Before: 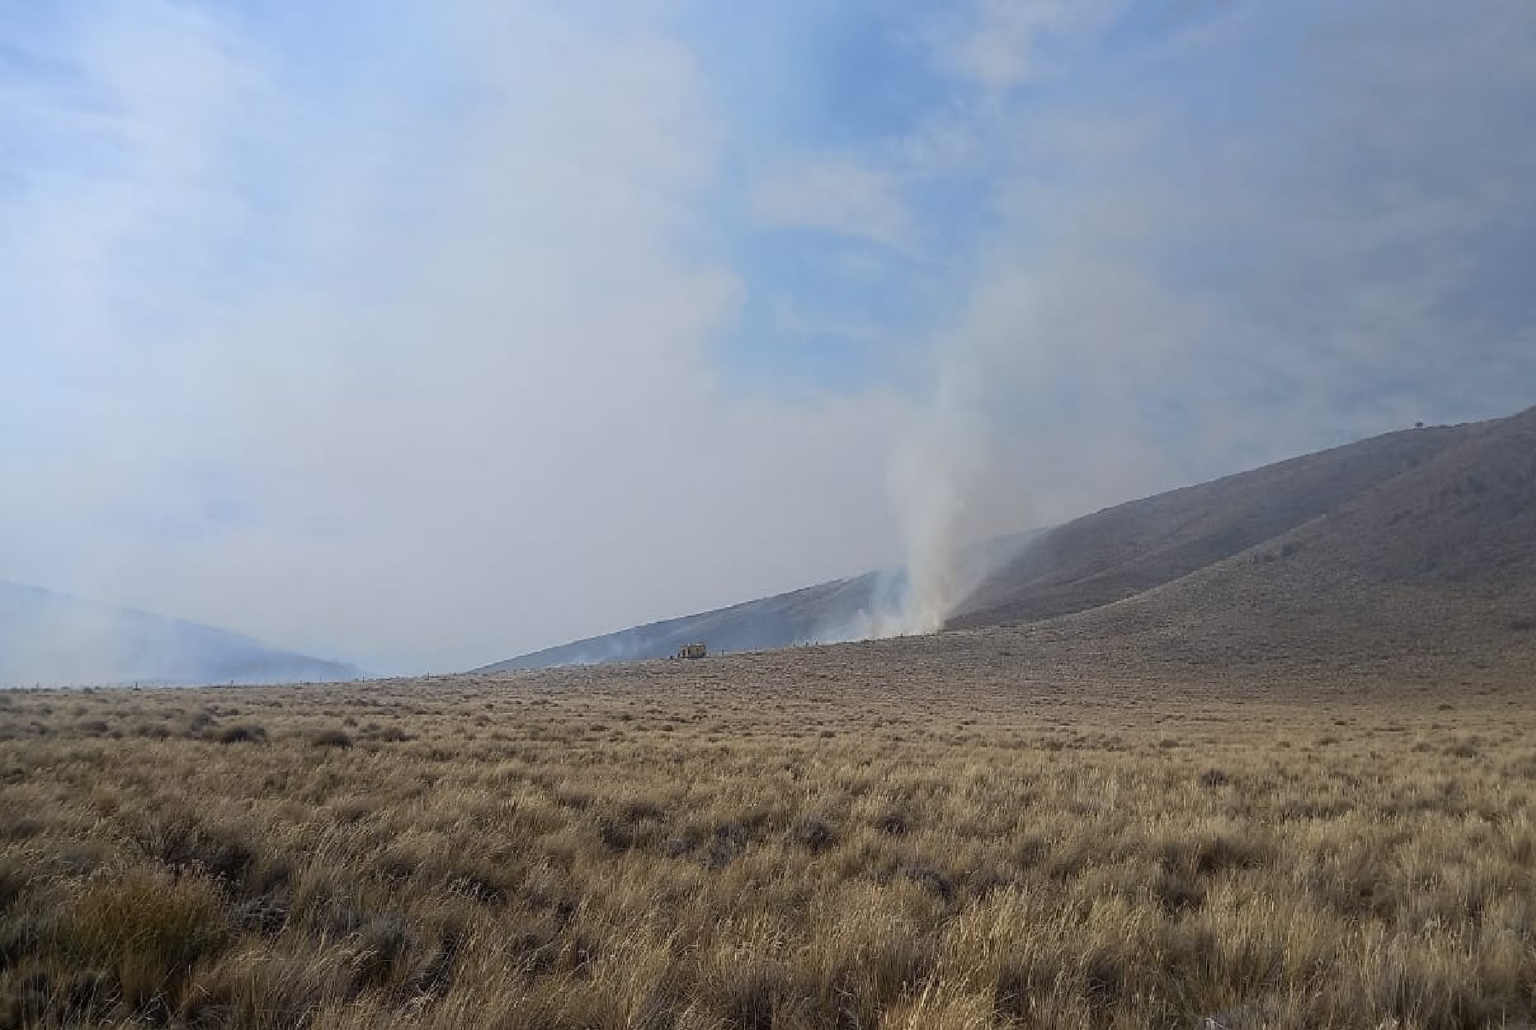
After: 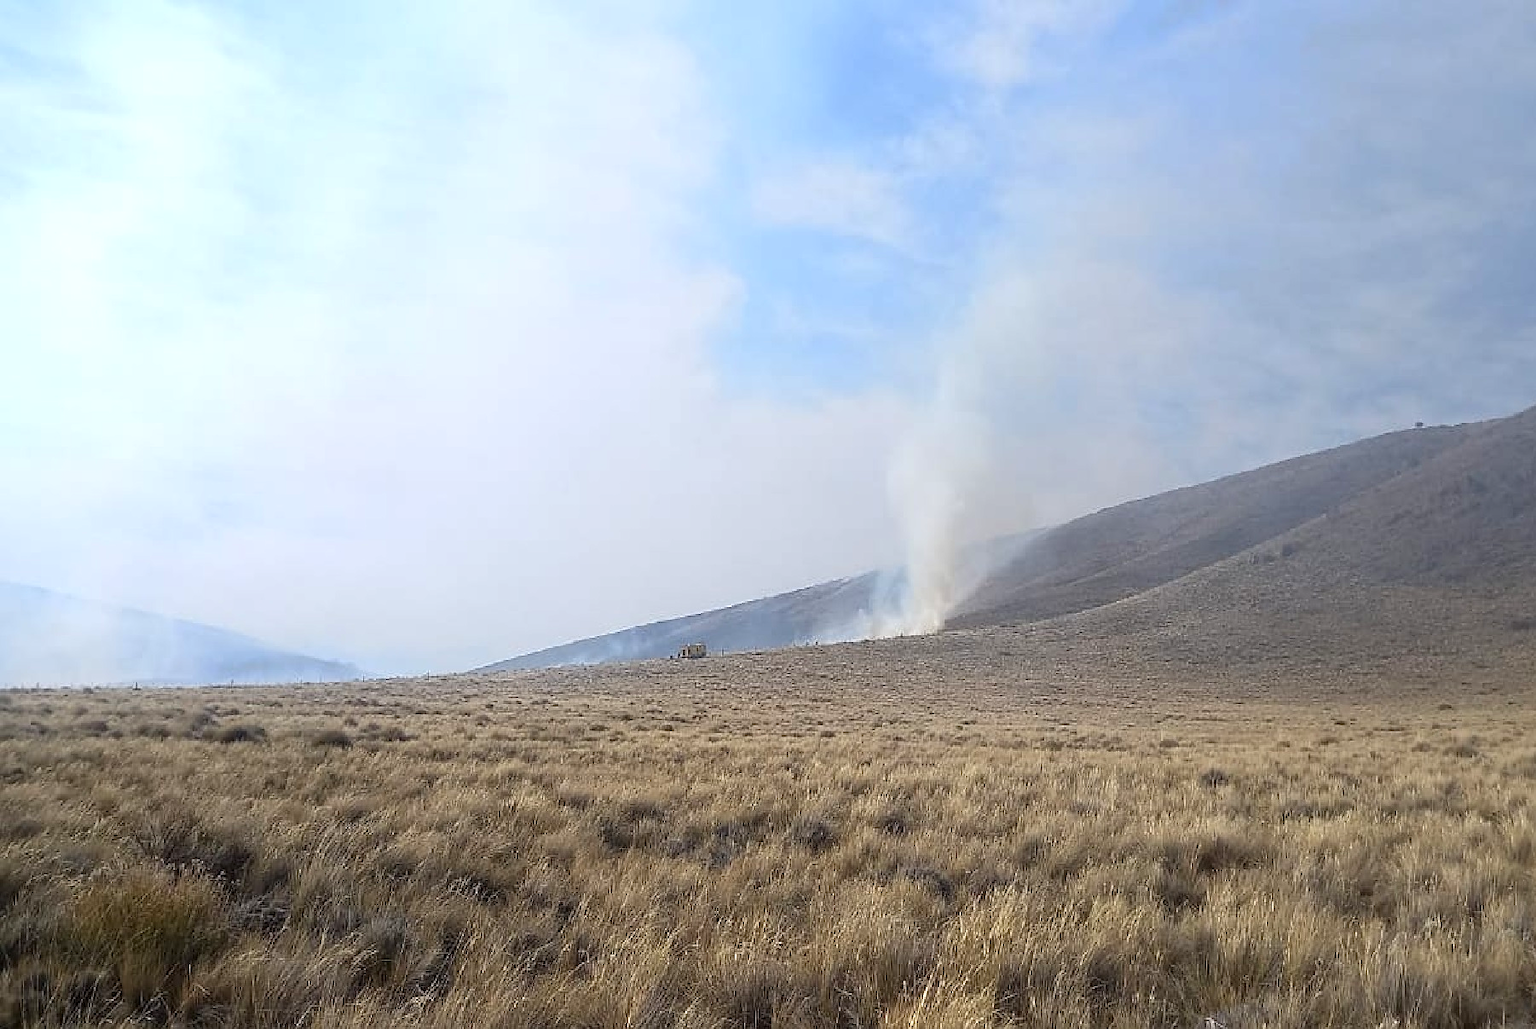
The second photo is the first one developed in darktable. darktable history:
exposure: black level correction 0, exposure 0.7 EV, compensate exposure bias true, compensate highlight preservation false
sharpen: radius 1, threshold 1
